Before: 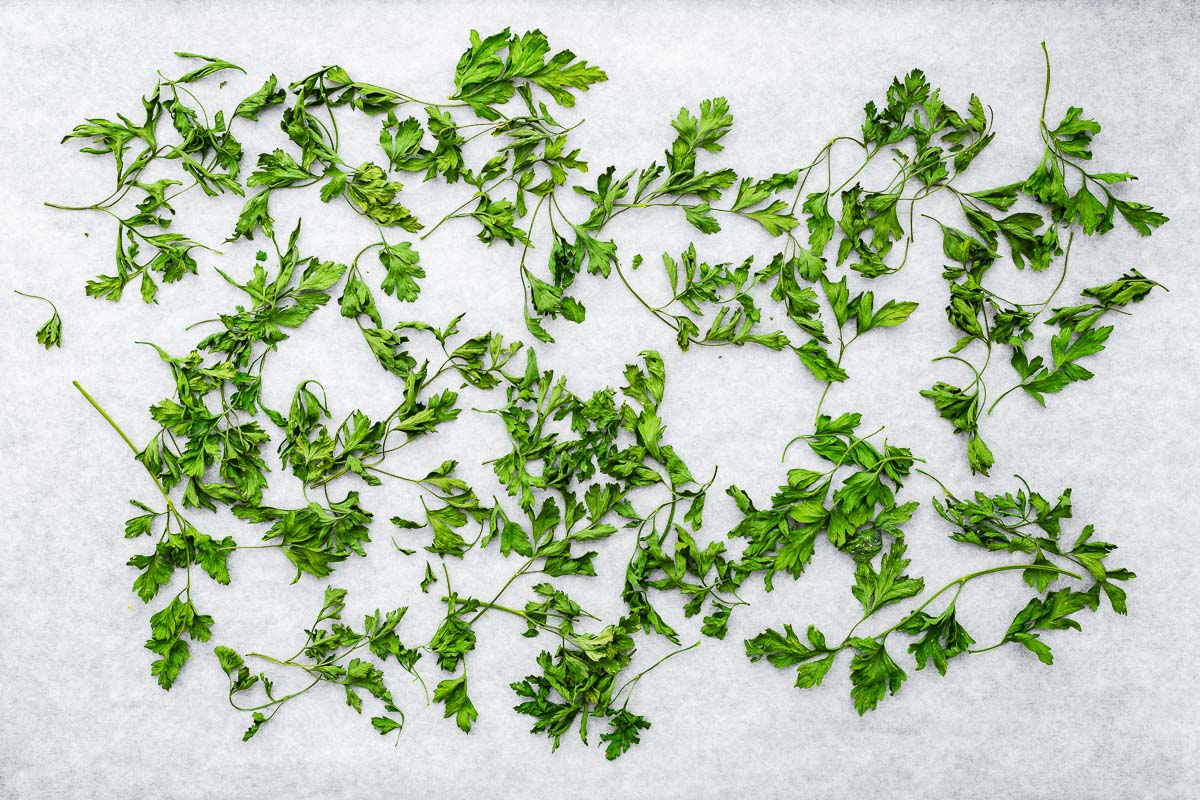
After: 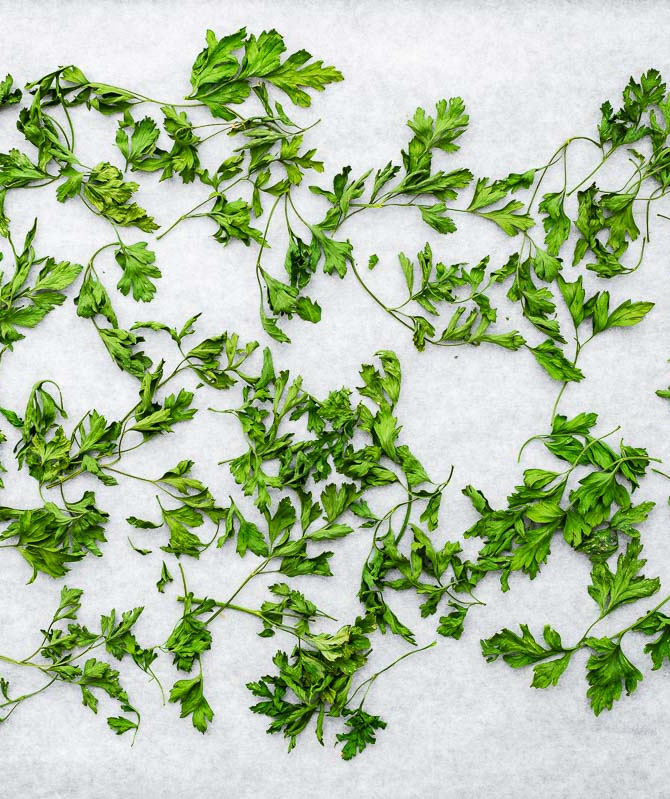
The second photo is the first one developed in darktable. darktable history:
crop: left 22.062%, right 22.059%, bottom 0.007%
